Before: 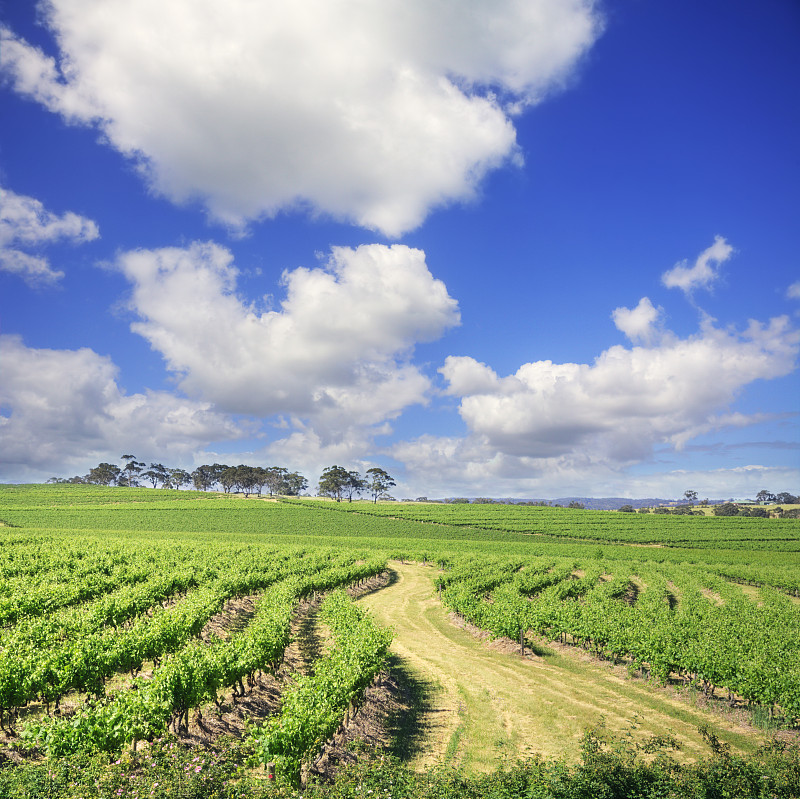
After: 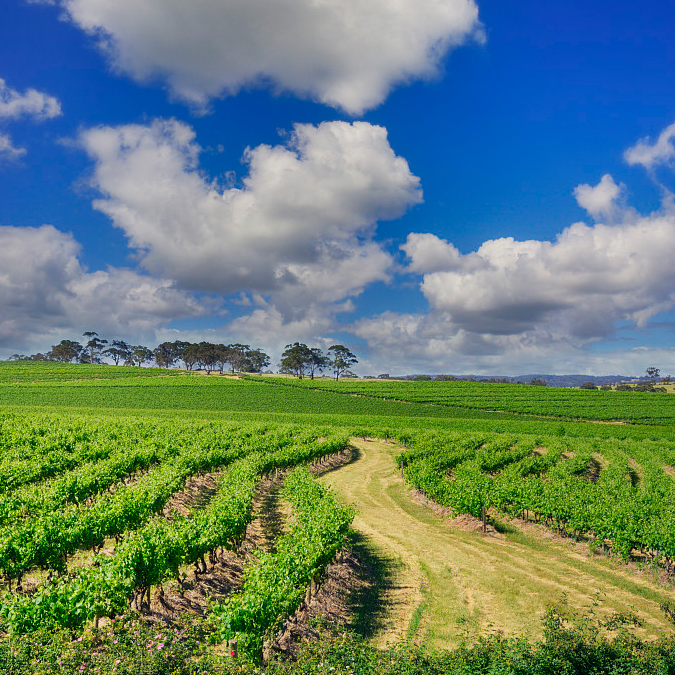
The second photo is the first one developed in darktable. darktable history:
crop and rotate: left 4.842%, top 15.51%, right 10.668%
shadows and highlights: shadows 80.73, white point adjustment -9.07, highlights -61.46, soften with gaussian
